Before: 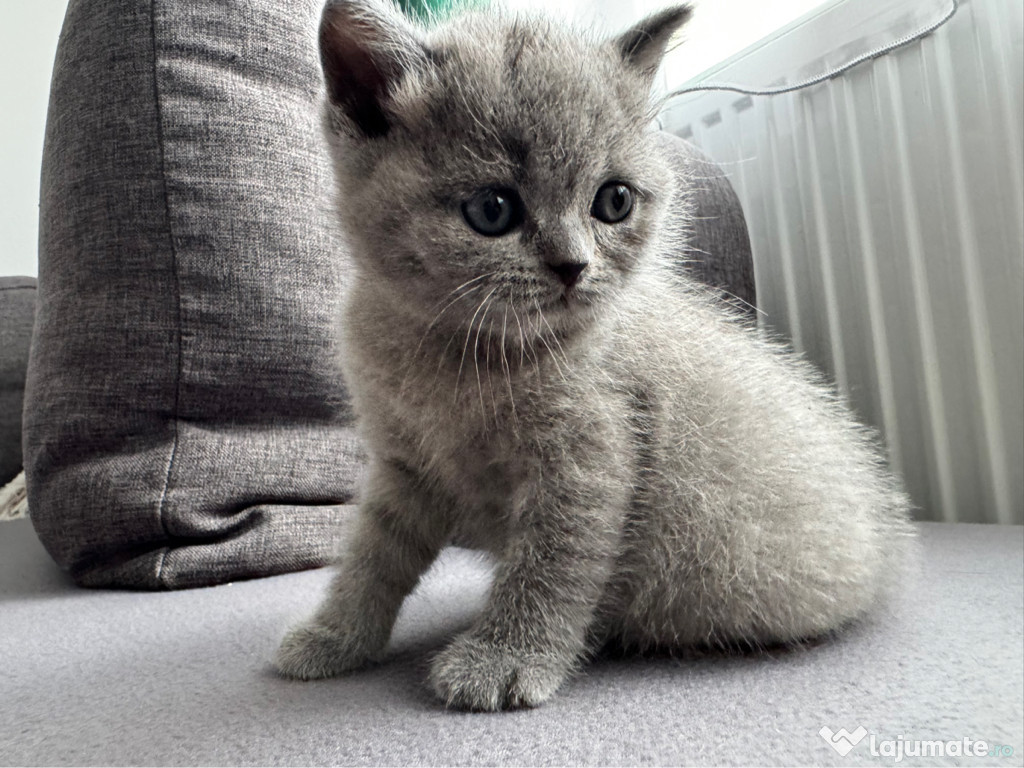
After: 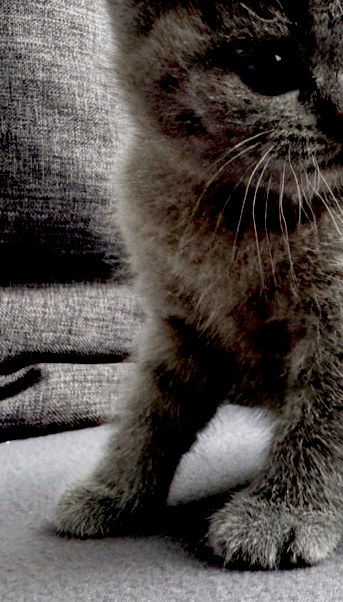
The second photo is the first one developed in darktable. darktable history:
exposure: black level correction 0.046, exposure -0.228 EV, compensate highlight preservation false
crop and rotate: left 21.77%, top 18.528%, right 44.676%, bottom 2.997%
